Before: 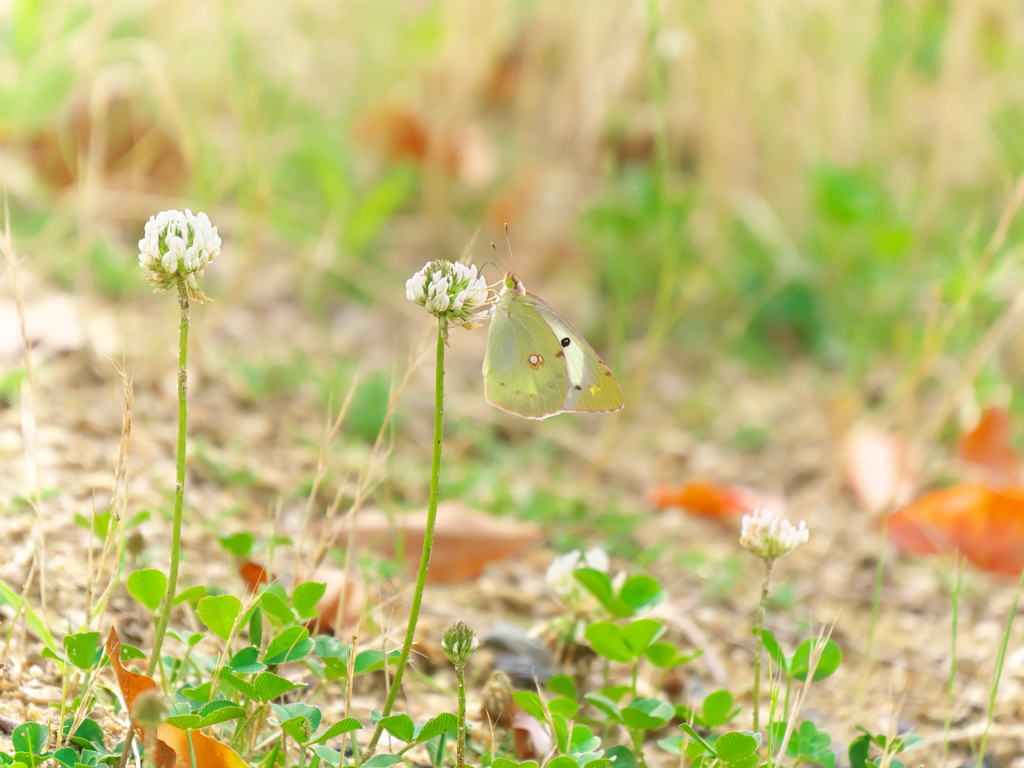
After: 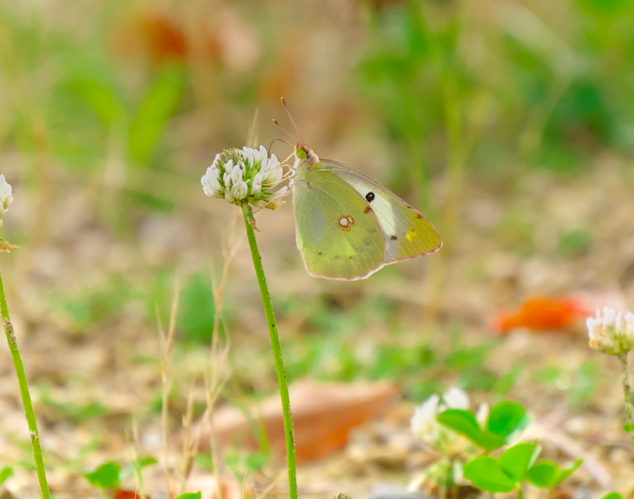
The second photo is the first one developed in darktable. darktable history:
local contrast: highlights 100%, shadows 100%, detail 120%, midtone range 0.2
contrast brightness saturation: saturation 0.13
rotate and perspective: rotation -14.8°, crop left 0.1, crop right 0.903, crop top 0.25, crop bottom 0.748
crop: left 15.419%, right 17.914%
graduated density: rotation -0.352°, offset 57.64
color correction: saturation 1.11
